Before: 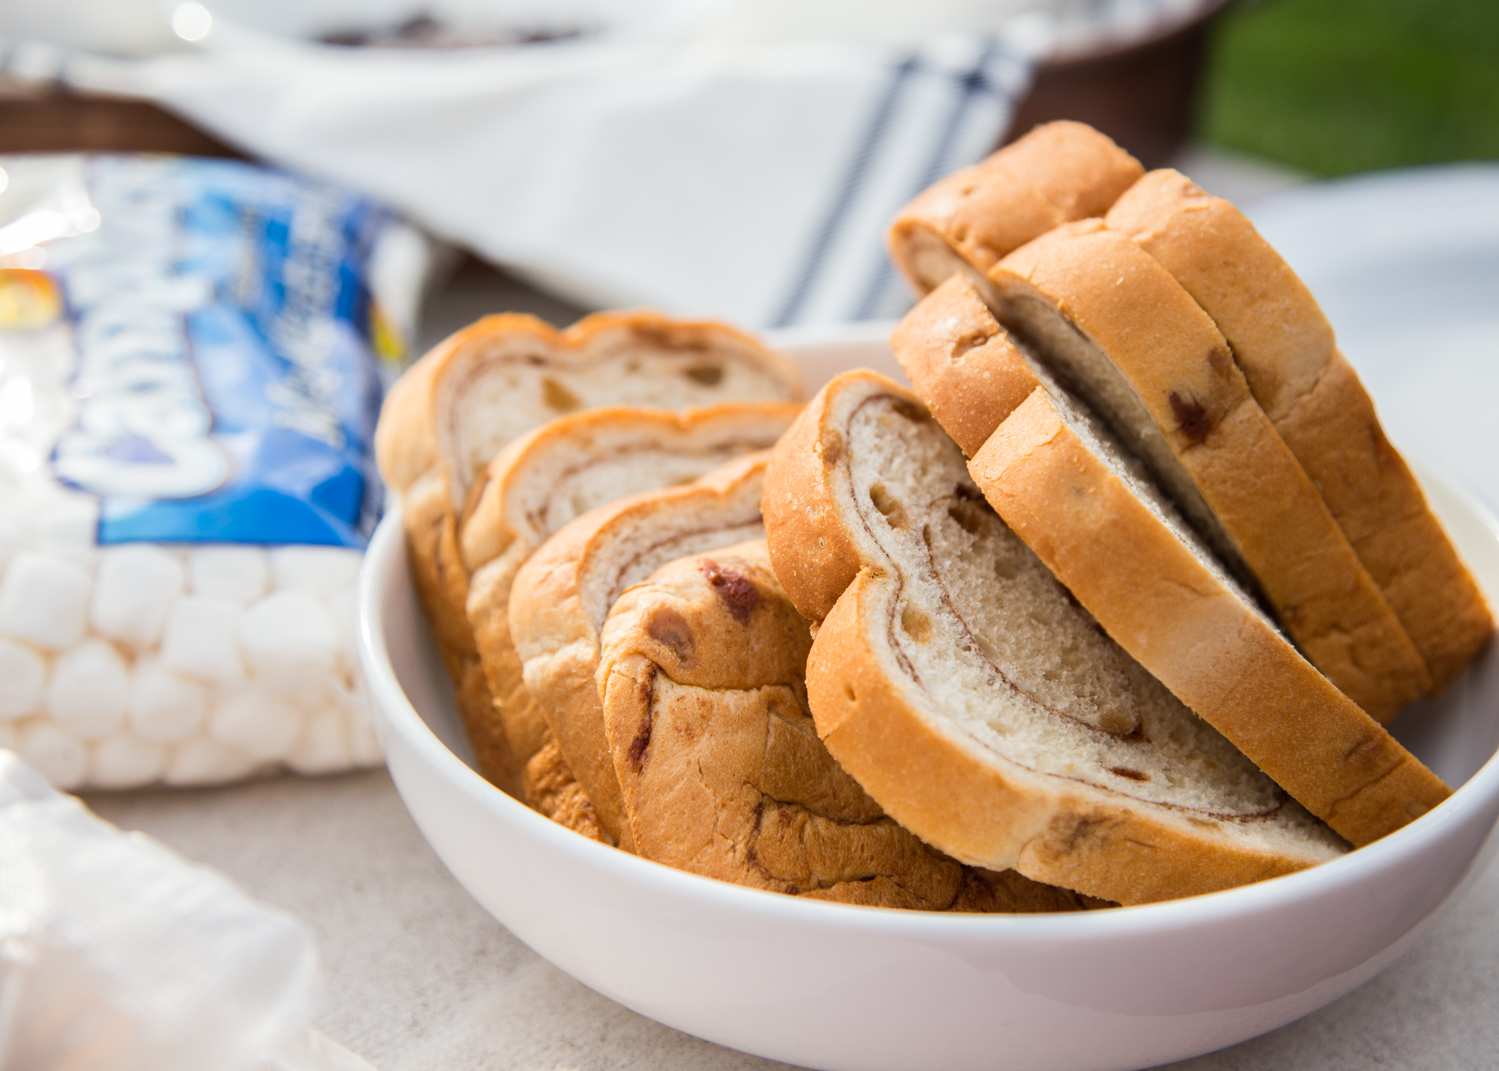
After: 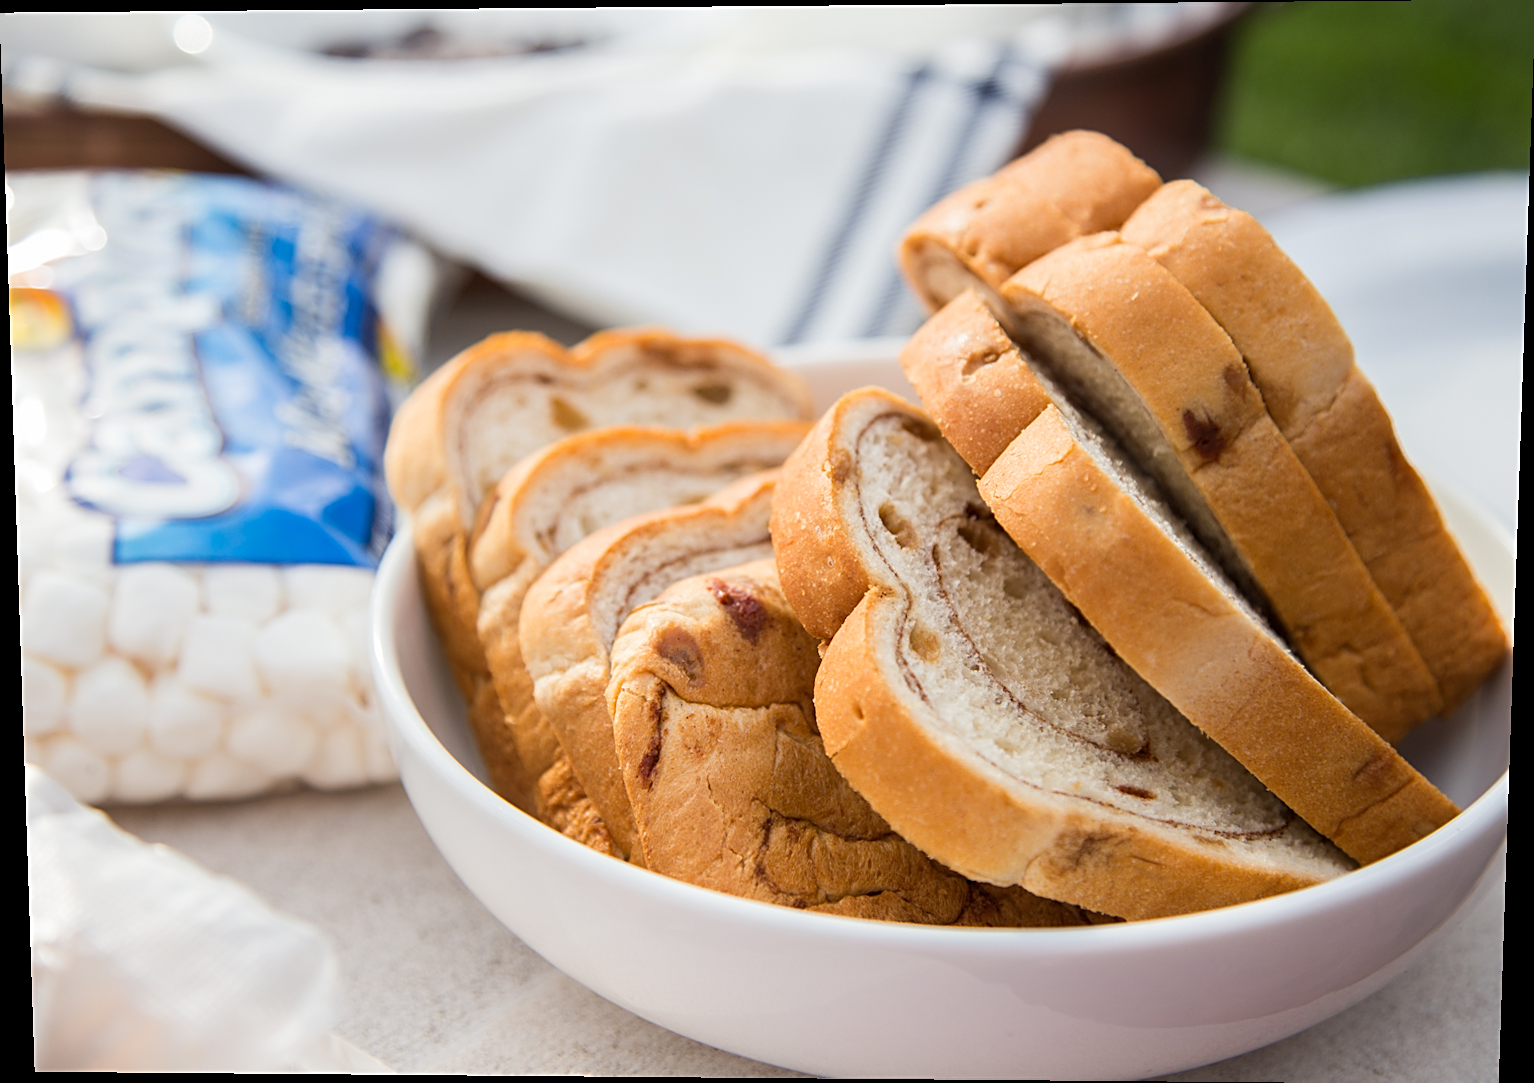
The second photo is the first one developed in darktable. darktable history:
sharpen: on, module defaults
rotate and perspective: lens shift (vertical) 0.048, lens shift (horizontal) -0.024, automatic cropping off
